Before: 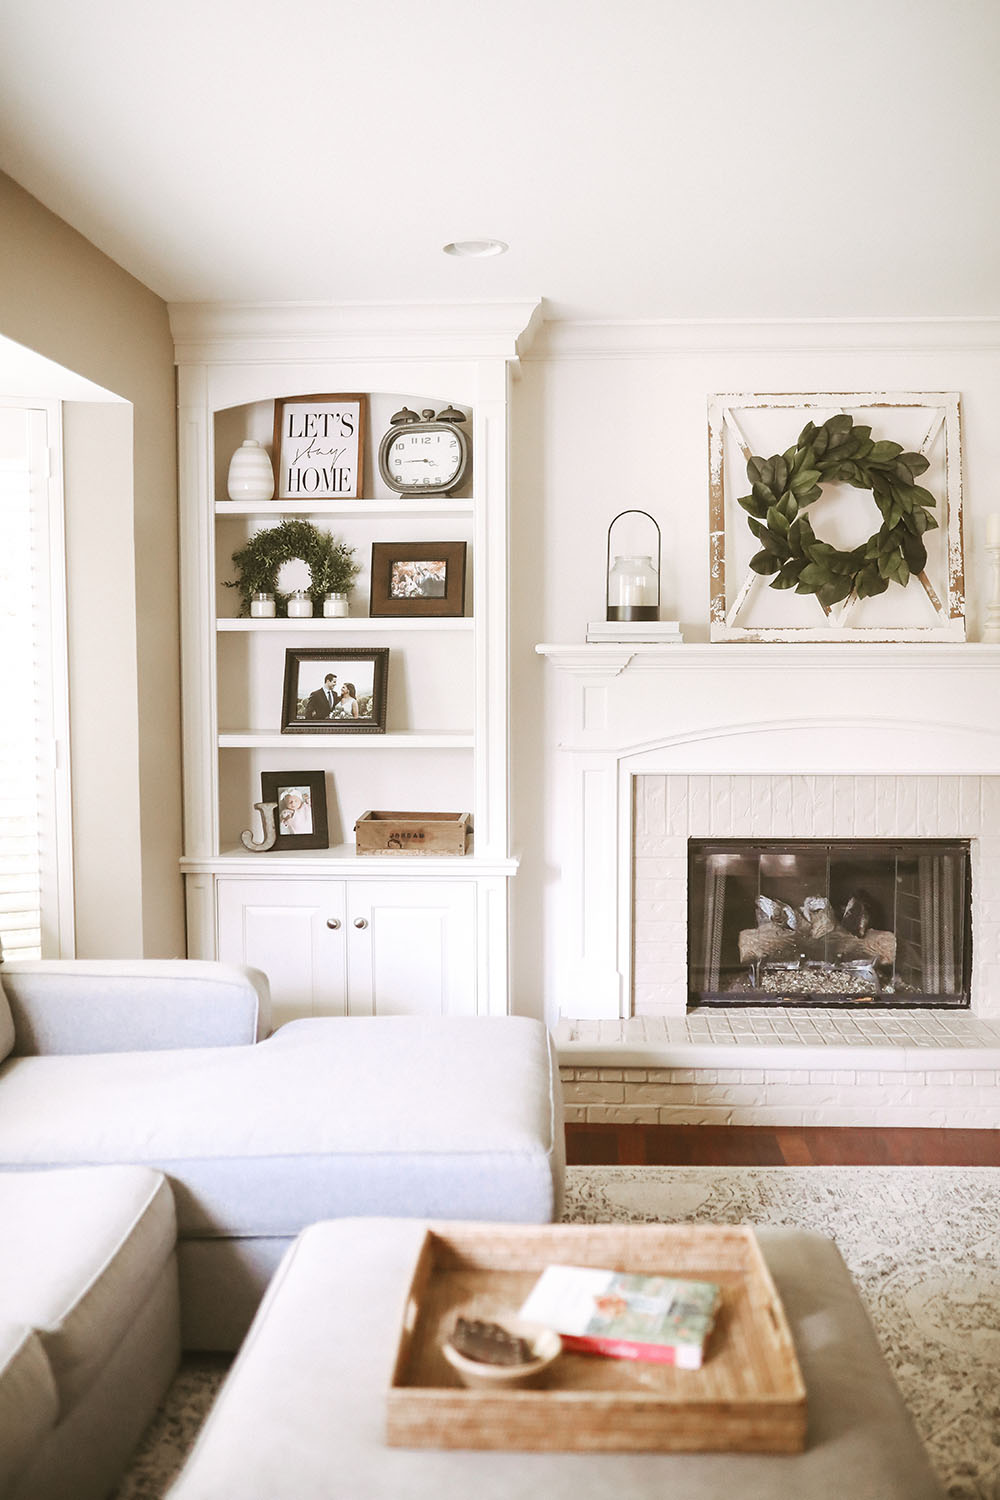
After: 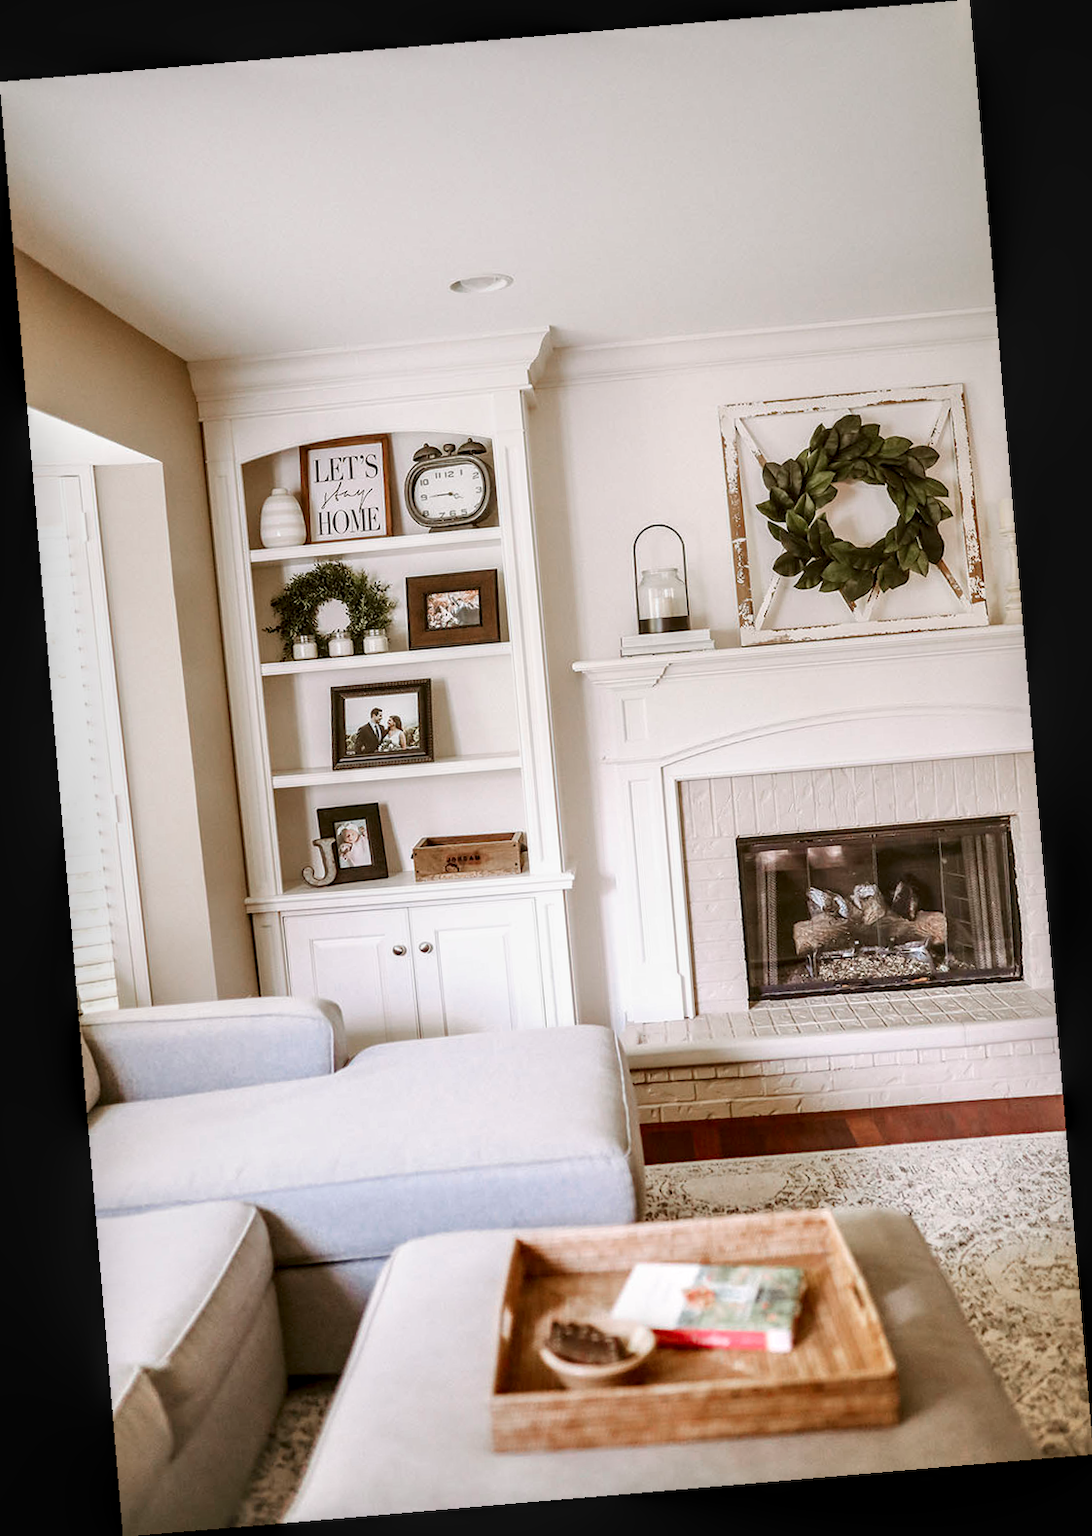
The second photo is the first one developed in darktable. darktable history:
local contrast: highlights 25%, detail 150%
rotate and perspective: rotation -4.86°, automatic cropping off
